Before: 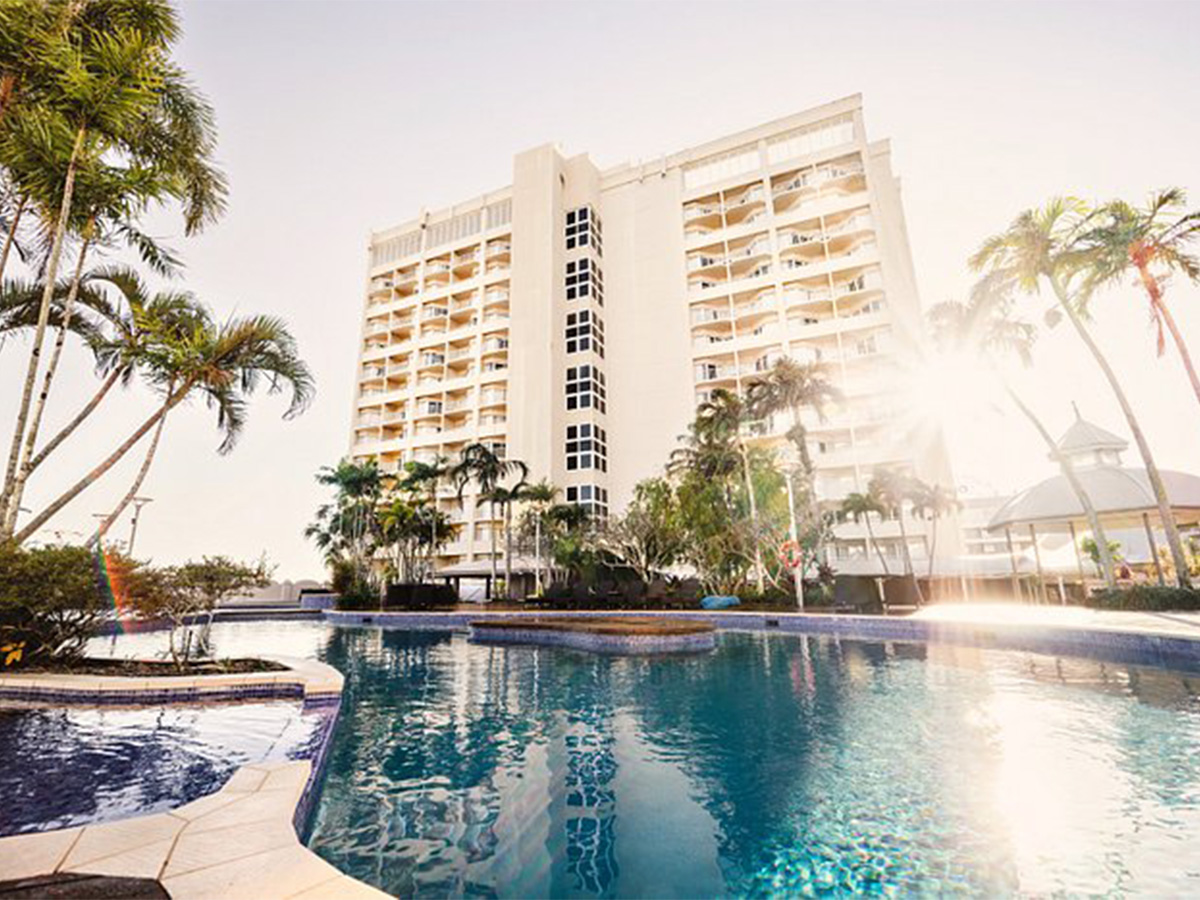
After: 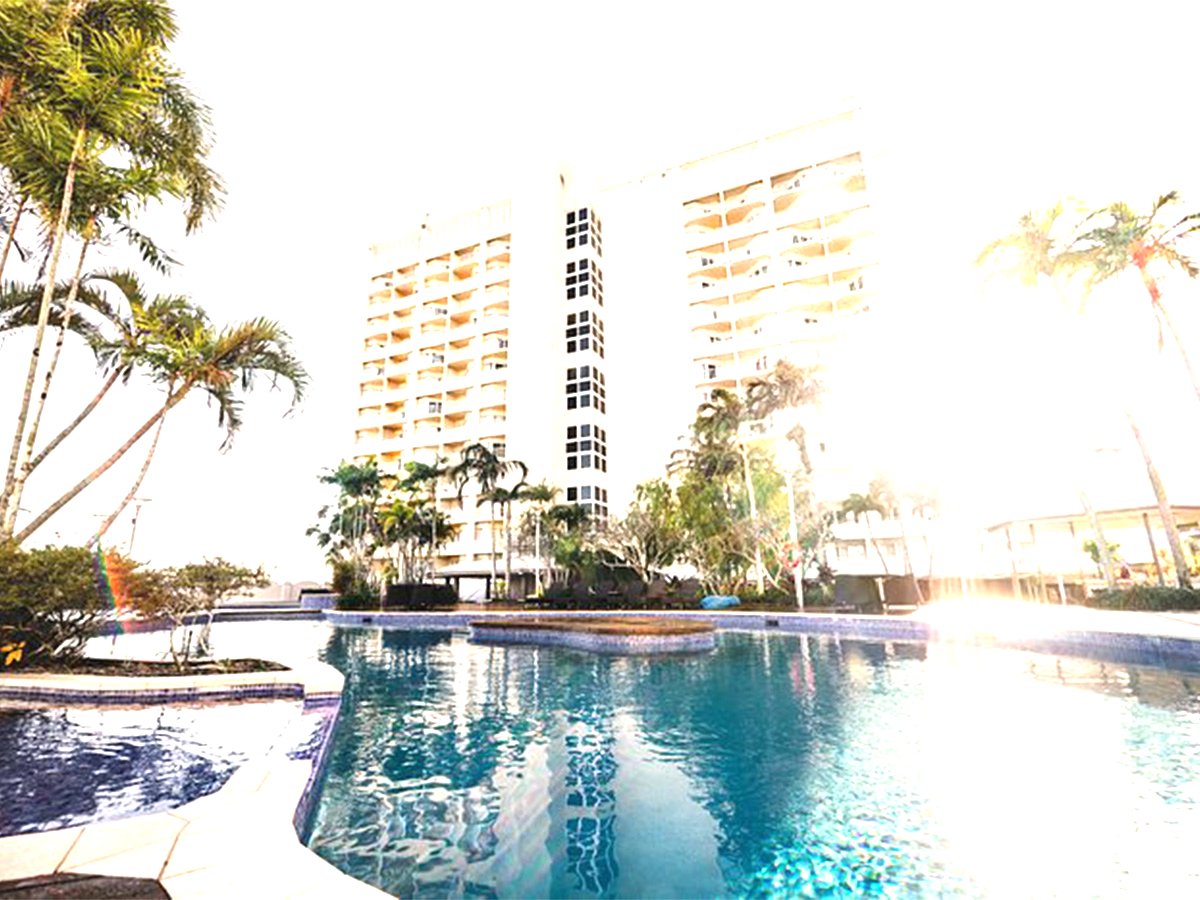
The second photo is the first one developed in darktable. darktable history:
exposure: black level correction 0, exposure 0.95 EV, compensate exposure bias true, compensate highlight preservation false
color balance: mode lift, gamma, gain (sRGB), lift [1, 1, 1.022, 1.026]
